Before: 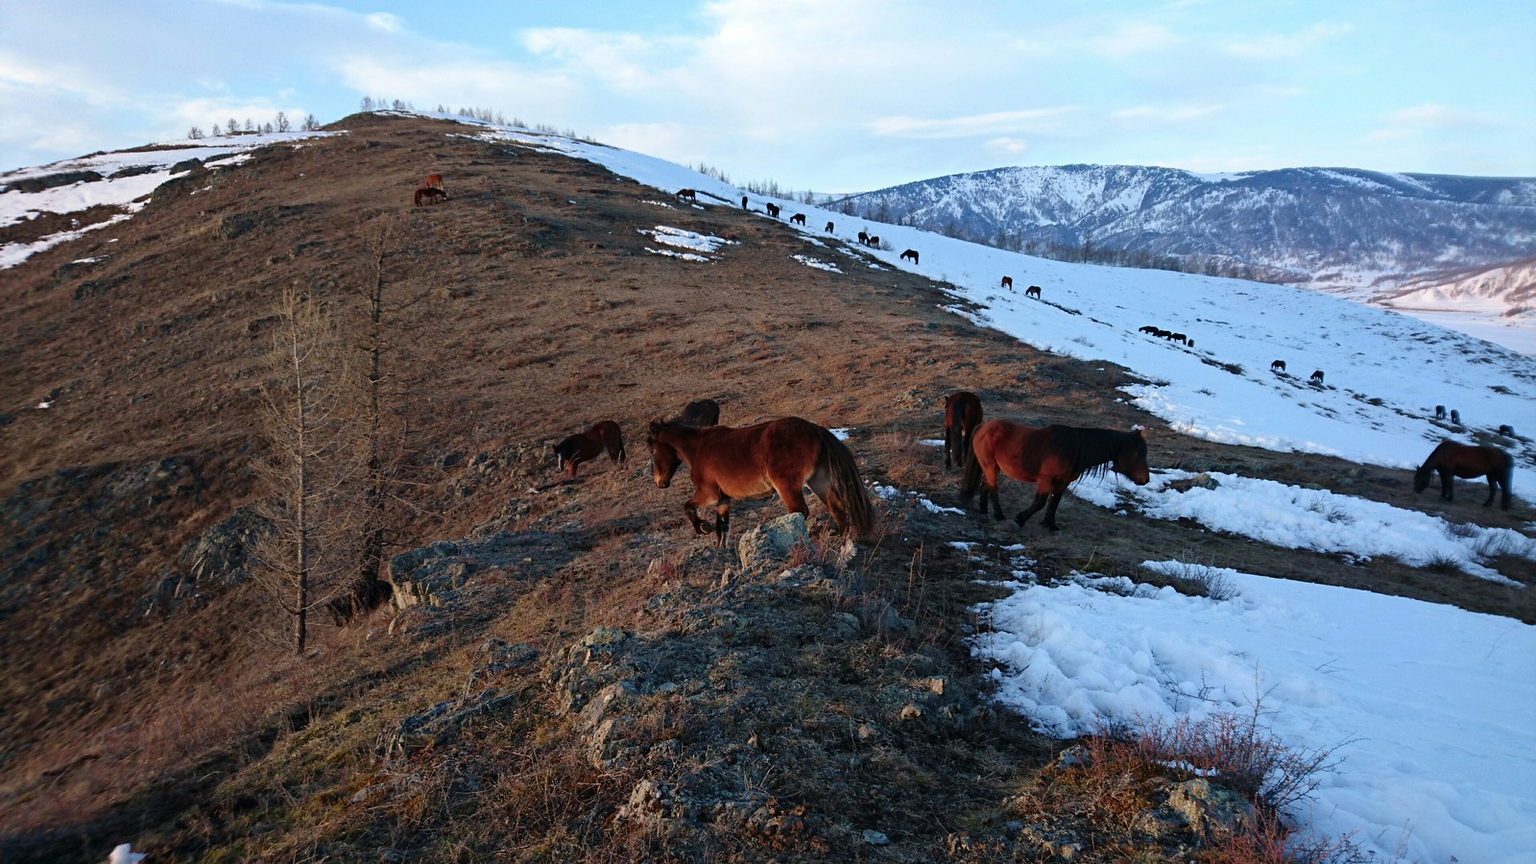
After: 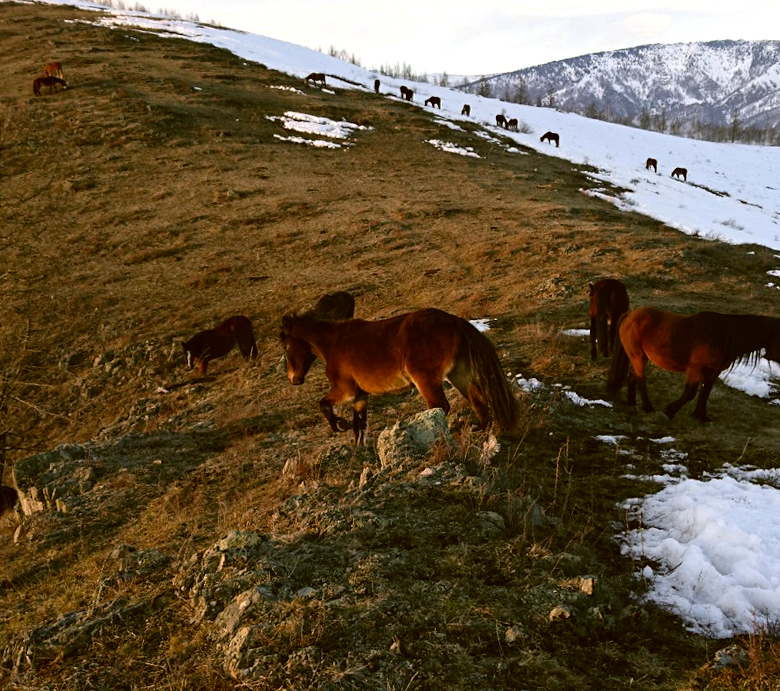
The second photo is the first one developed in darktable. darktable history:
color correction: highlights a* 8.98, highlights b* 15.09, shadows a* -0.49, shadows b* 26.52
crop and rotate: angle 0.02°, left 24.353%, top 13.219%, right 26.156%, bottom 8.224%
tone equalizer: -8 EV -0.417 EV, -7 EV -0.389 EV, -6 EV -0.333 EV, -5 EV -0.222 EV, -3 EV 0.222 EV, -2 EV 0.333 EV, -1 EV 0.389 EV, +0 EV 0.417 EV, edges refinement/feathering 500, mask exposure compensation -1.57 EV, preserve details no
rotate and perspective: rotation -1°, crop left 0.011, crop right 0.989, crop top 0.025, crop bottom 0.975
